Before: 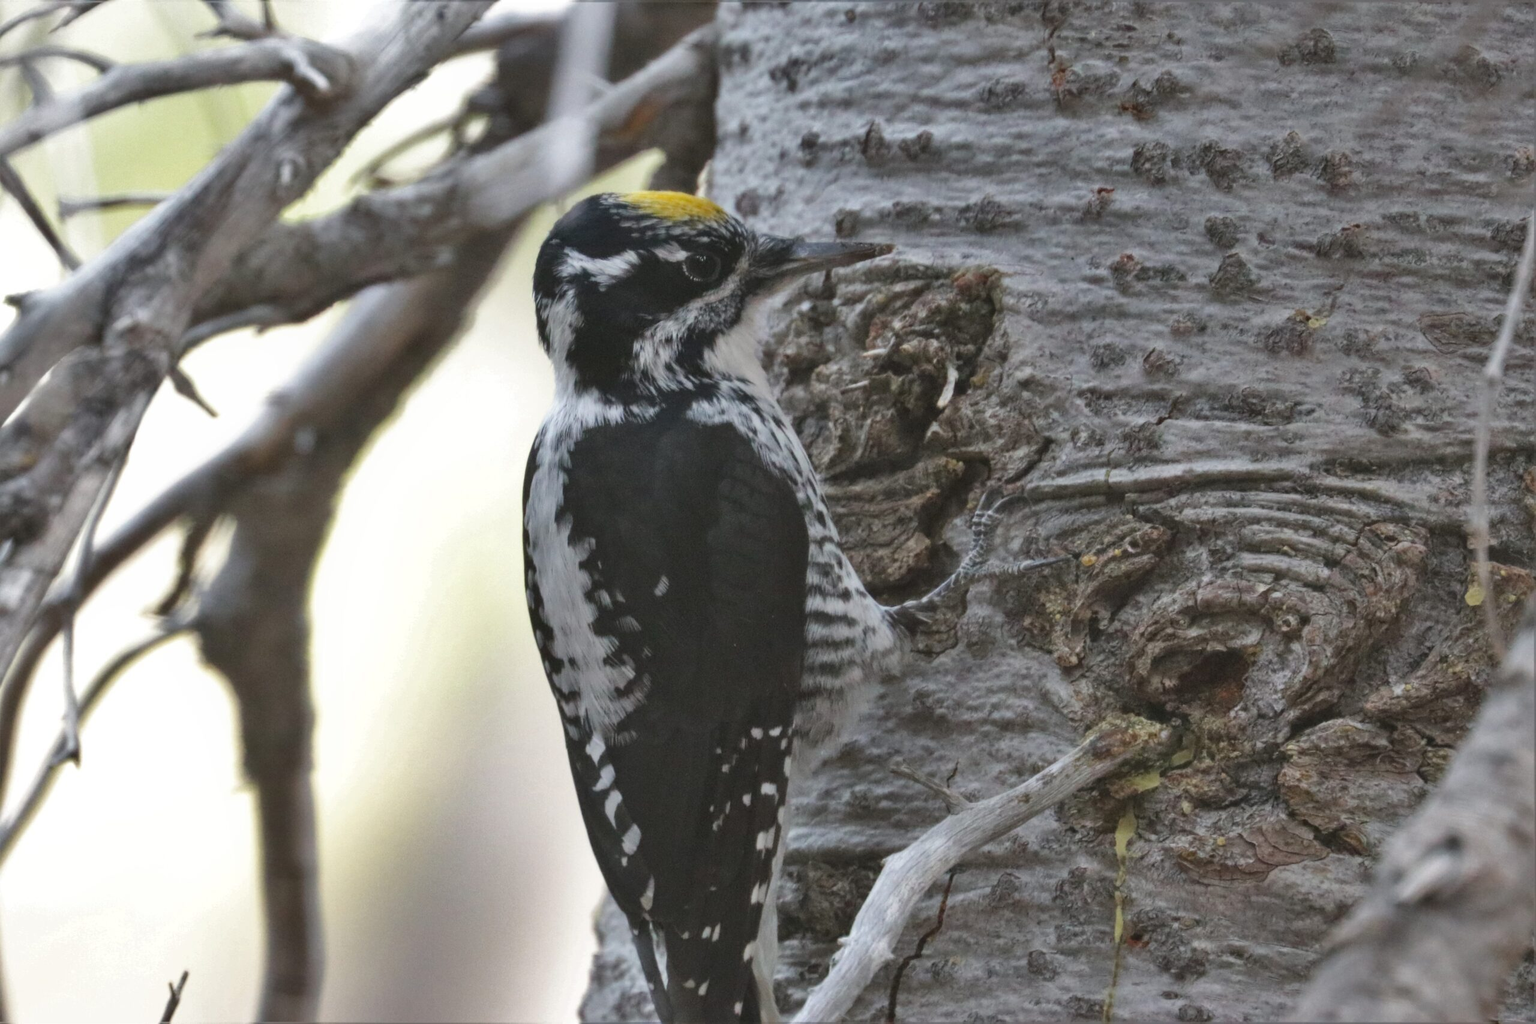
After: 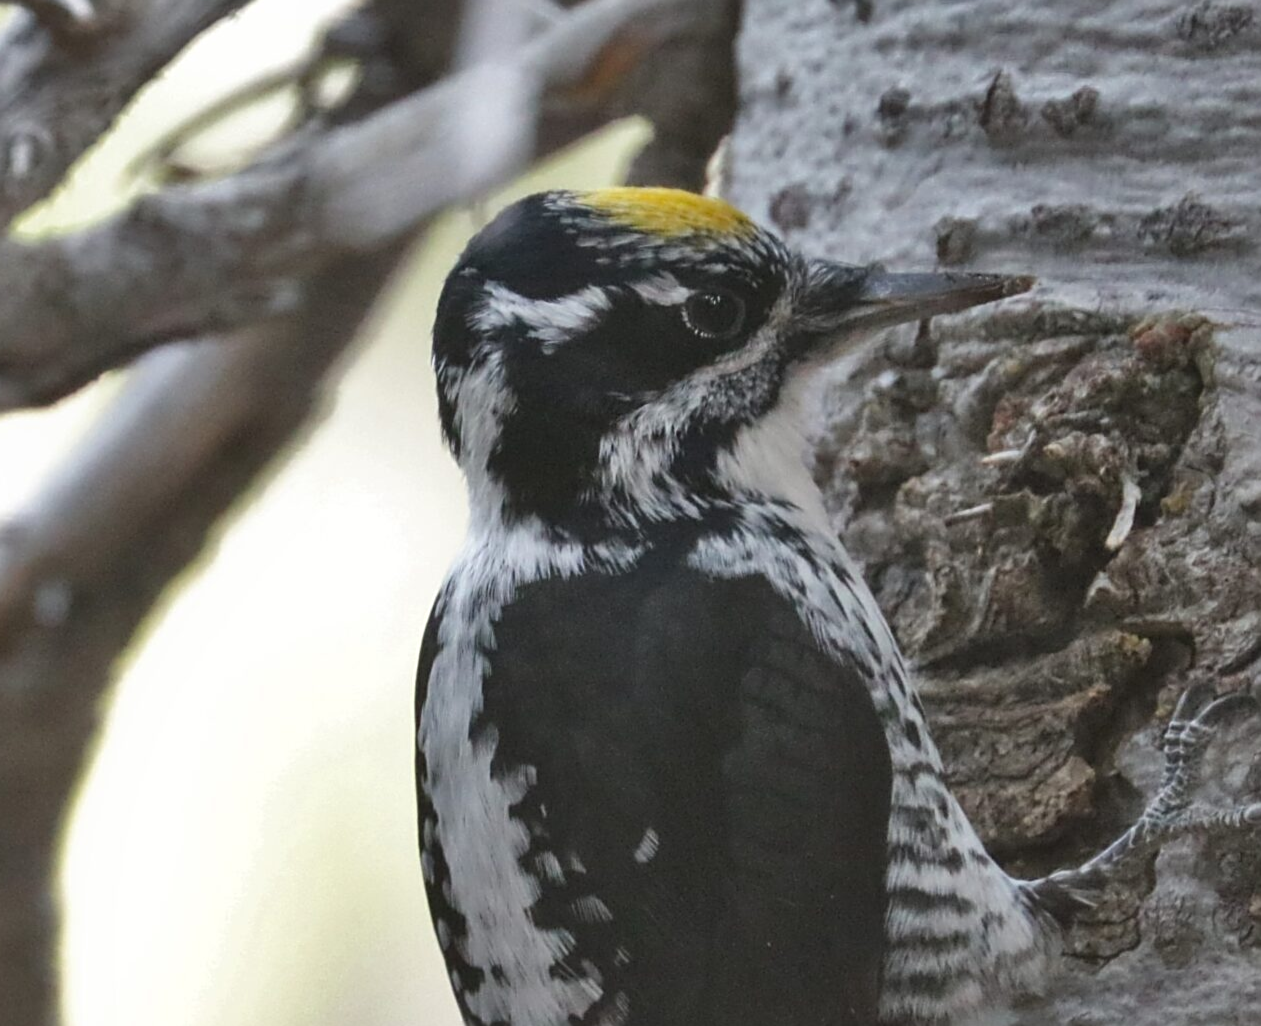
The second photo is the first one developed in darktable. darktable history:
sharpen: amount 0.75
lowpass: radius 0.5, unbound 0
crop: left 17.835%, top 7.675%, right 32.881%, bottom 32.213%
